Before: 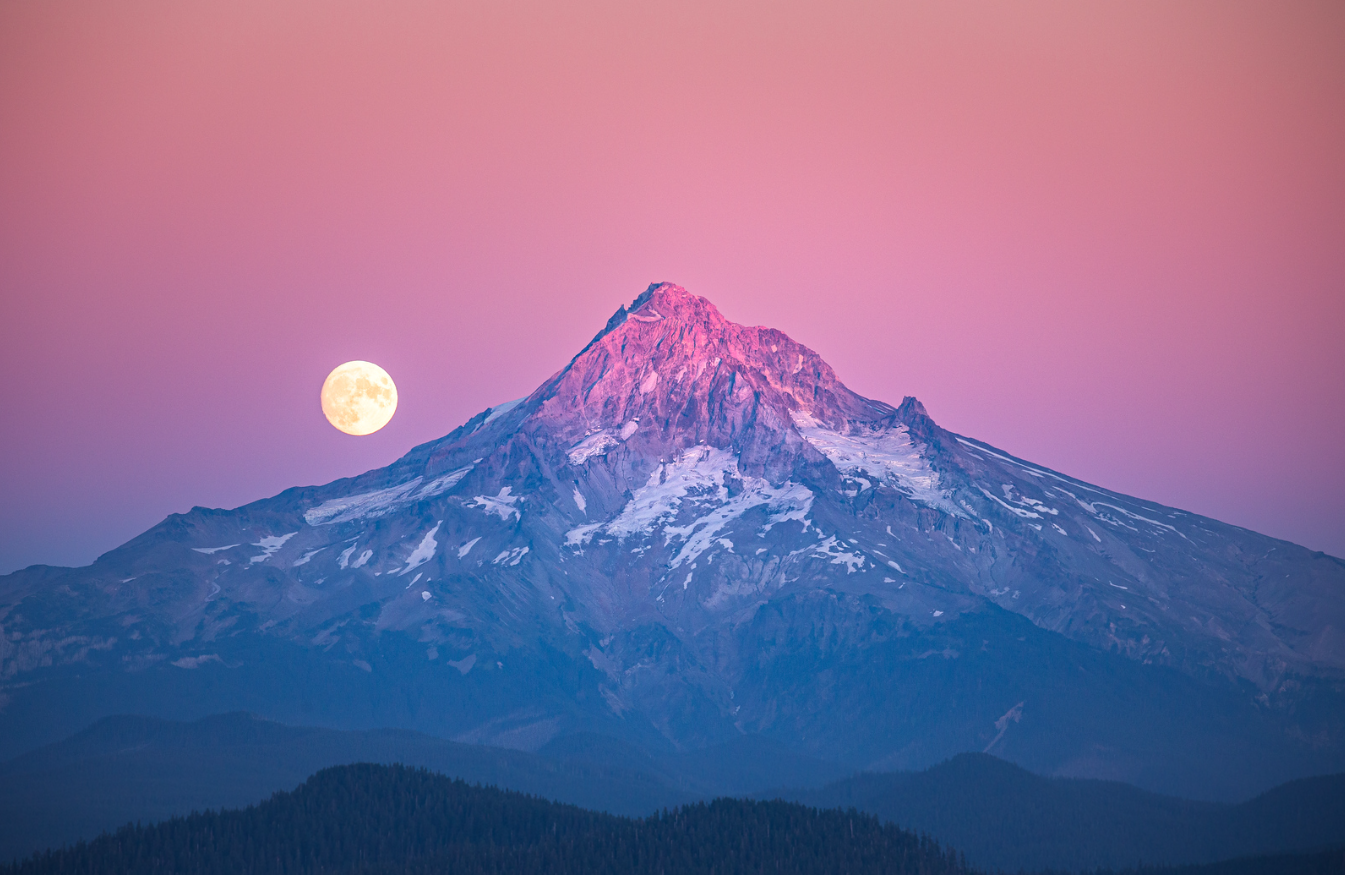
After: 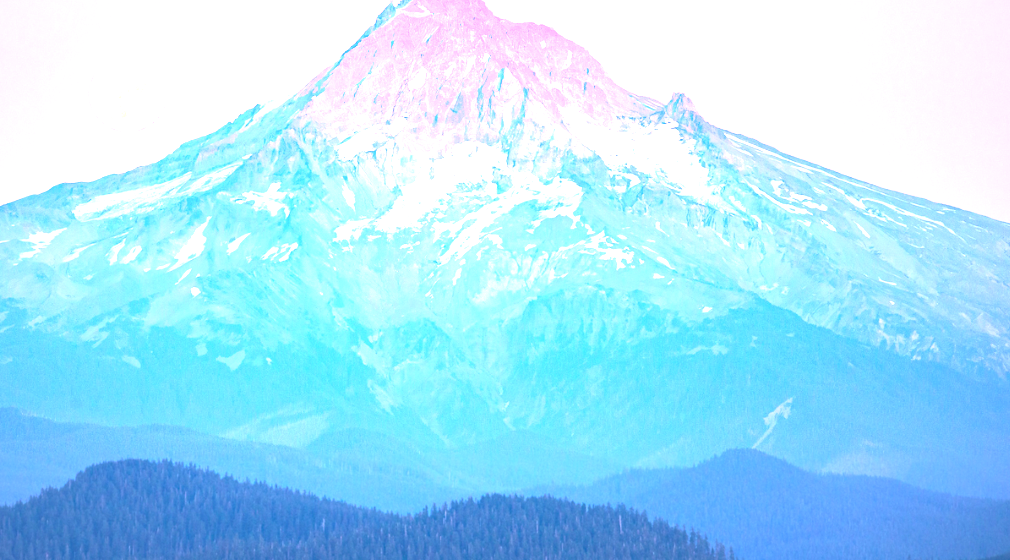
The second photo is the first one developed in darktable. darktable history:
crop and rotate: left 17.238%, top 34.849%, right 7.606%, bottom 1.053%
tone curve: curves: ch0 [(0, 0) (0.003, 0.003) (0.011, 0.012) (0.025, 0.027) (0.044, 0.048) (0.069, 0.076) (0.1, 0.109) (0.136, 0.148) (0.177, 0.194) (0.224, 0.245) (0.277, 0.303) (0.335, 0.366) (0.399, 0.436) (0.468, 0.511) (0.543, 0.593) (0.623, 0.681) (0.709, 0.775) (0.801, 0.875) (0.898, 0.954) (1, 1)], color space Lab, independent channels, preserve colors none
exposure: black level correction 0.001, exposure 2.706 EV, compensate highlight preservation false
